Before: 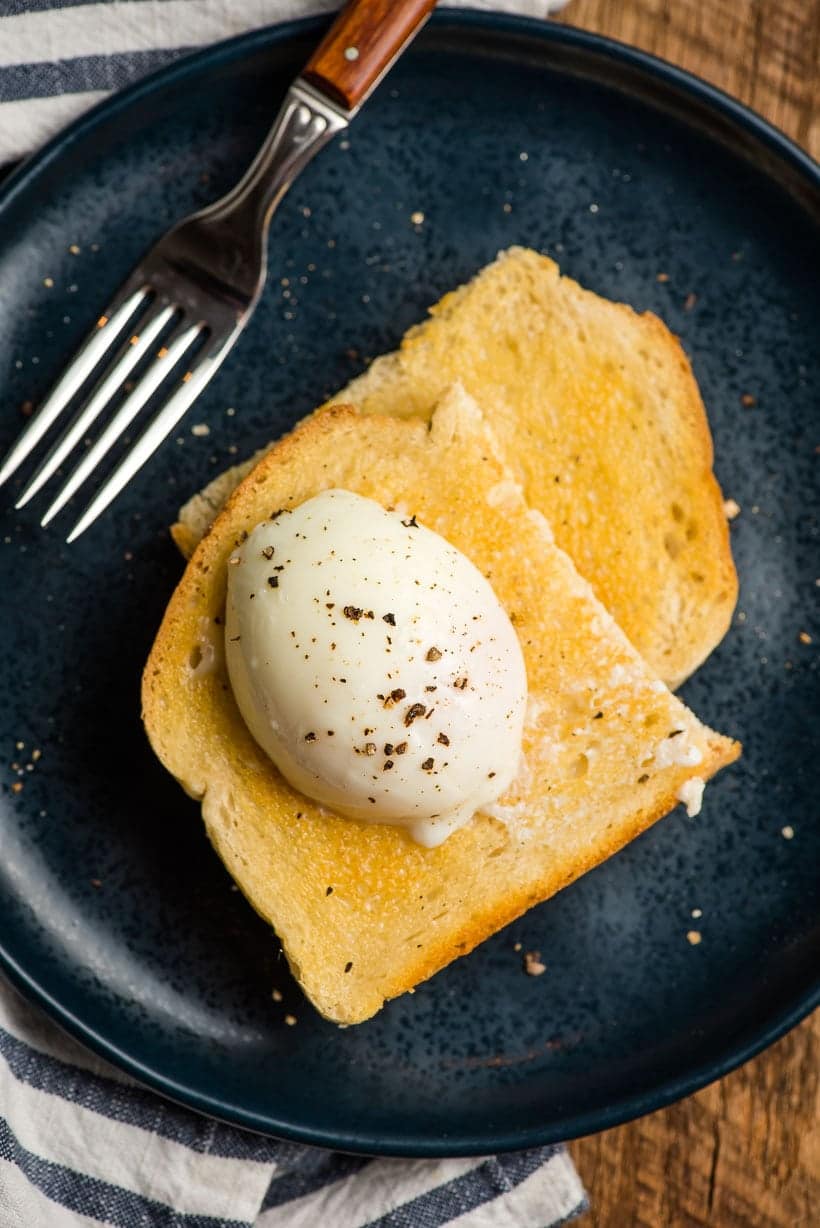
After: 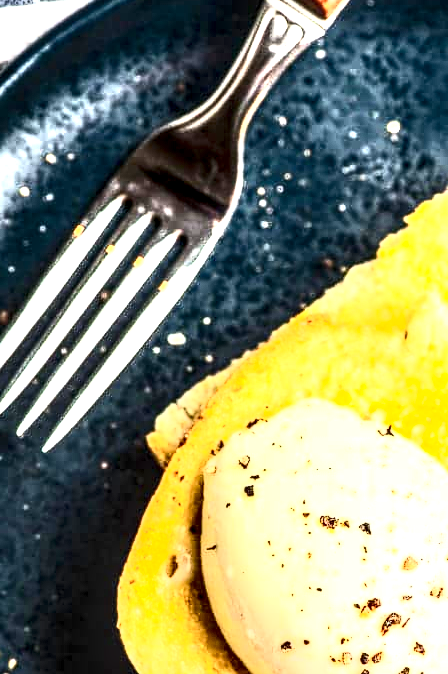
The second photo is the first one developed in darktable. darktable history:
exposure: black level correction 0, exposure 1.5 EV, compensate exposure bias true, compensate highlight preservation false
contrast brightness saturation: contrast 0.62, brightness 0.34, saturation 0.14
crop and rotate: left 3.047%, top 7.509%, right 42.236%, bottom 37.598%
tone equalizer: on, module defaults
local contrast: detail 203%
